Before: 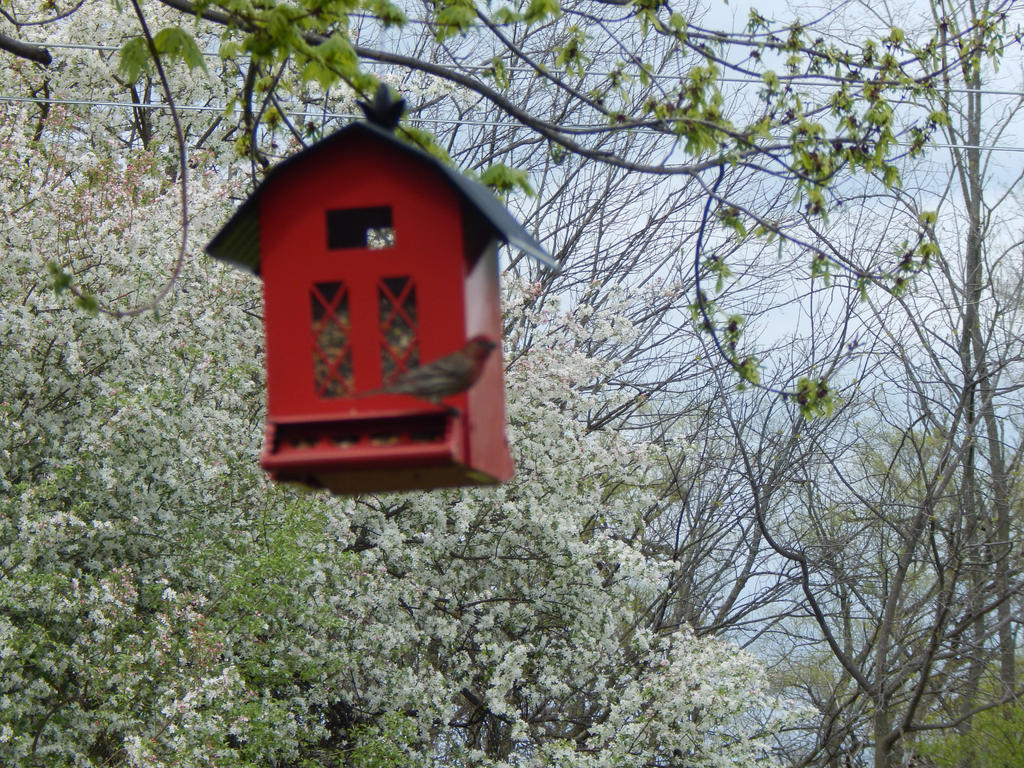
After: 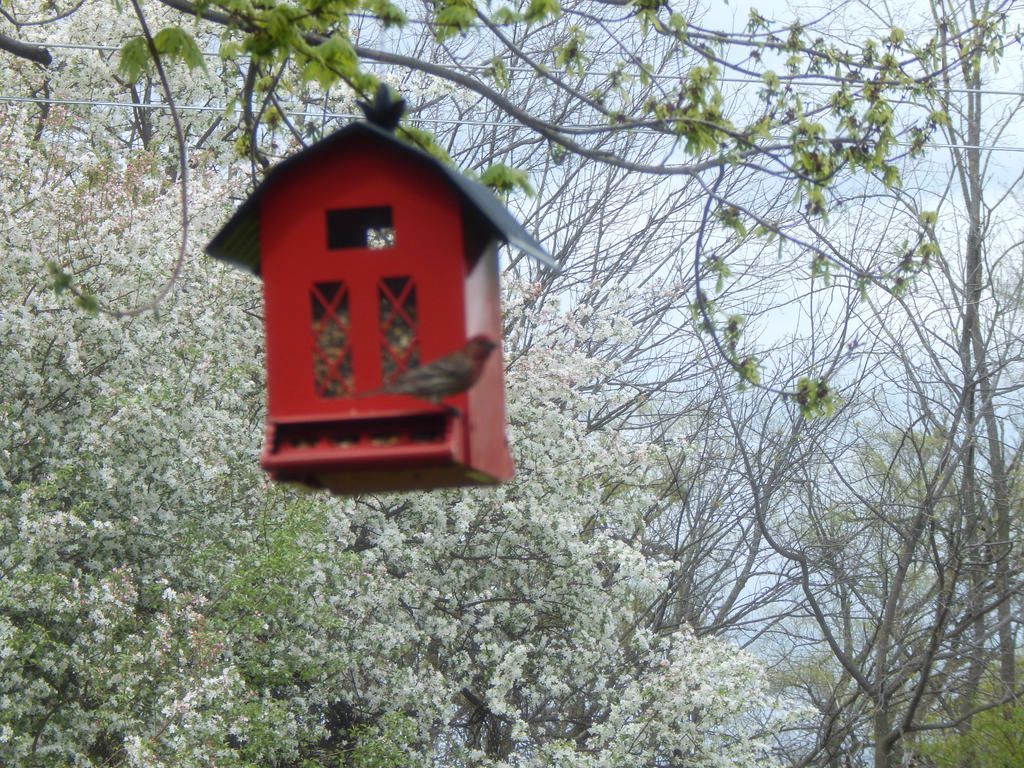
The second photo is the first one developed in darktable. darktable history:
exposure: exposure 0.203 EV, compensate highlight preservation false
haze removal: strength -0.107, compatibility mode true, adaptive false
